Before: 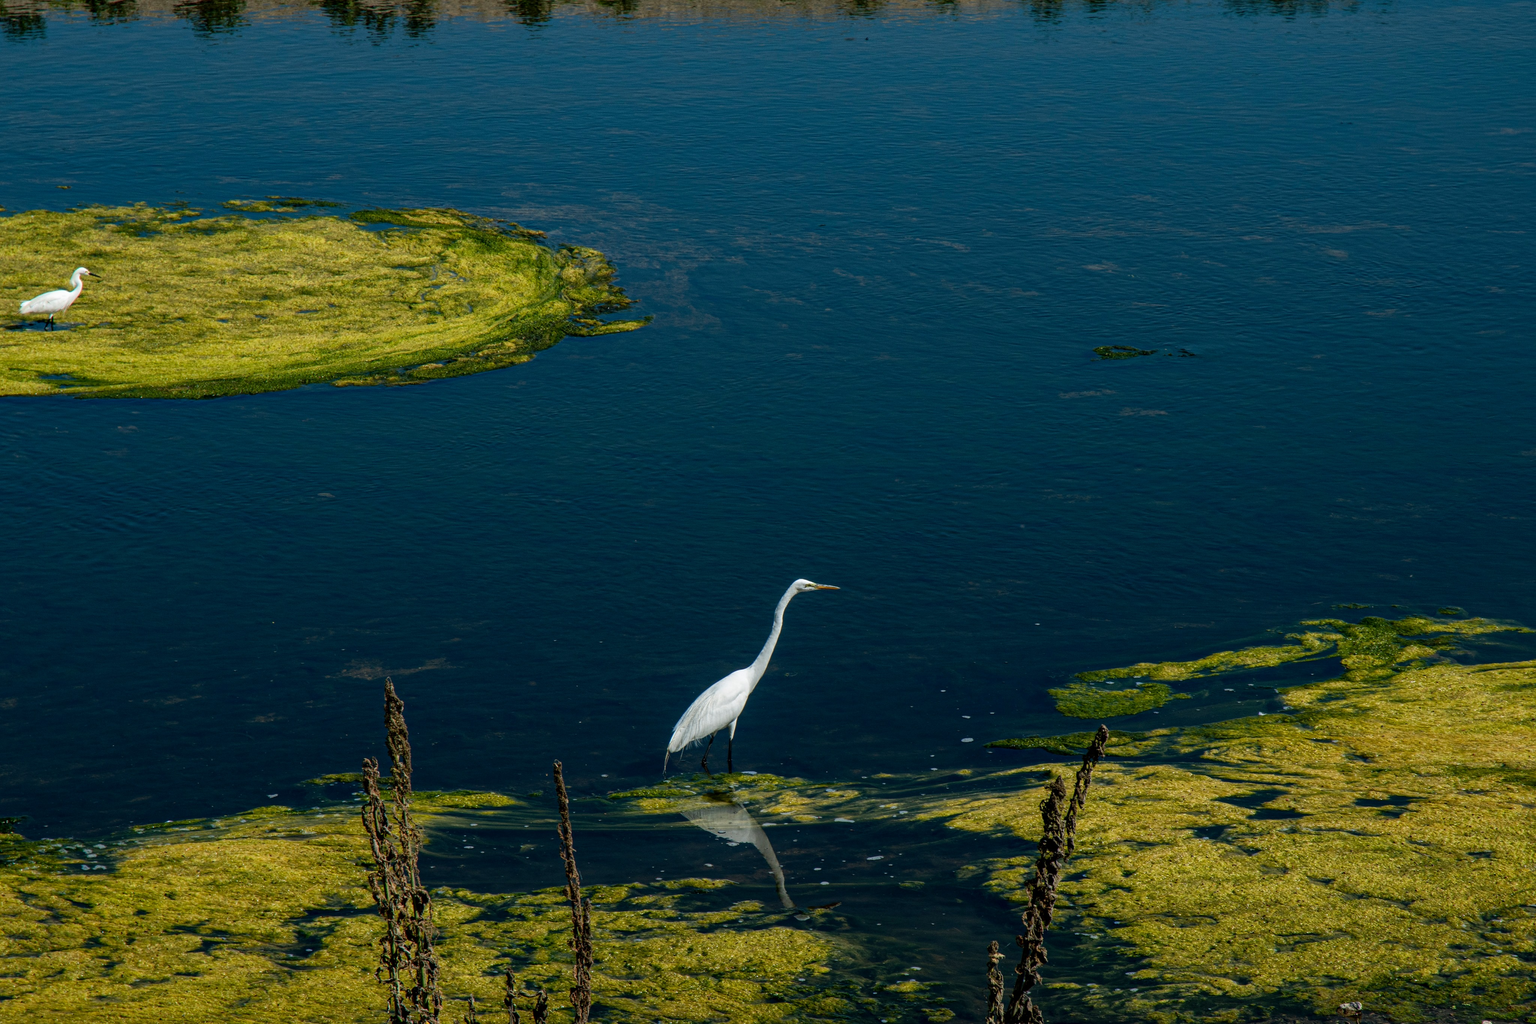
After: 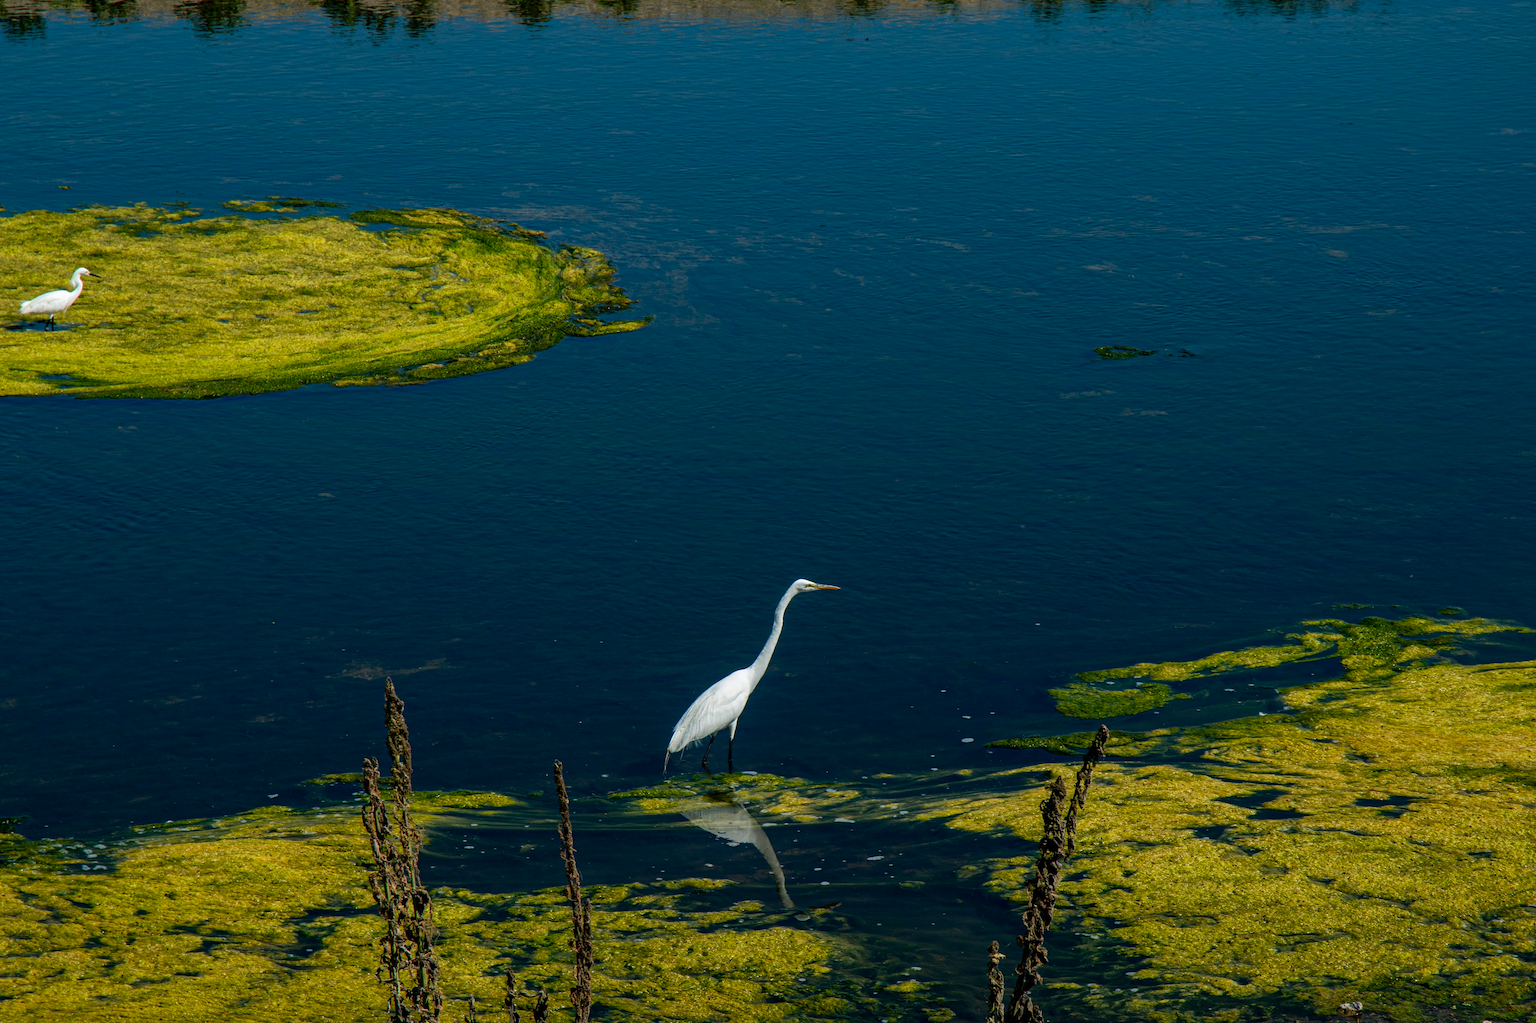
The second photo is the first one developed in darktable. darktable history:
contrast brightness saturation: contrast 0.044, saturation 0.161
